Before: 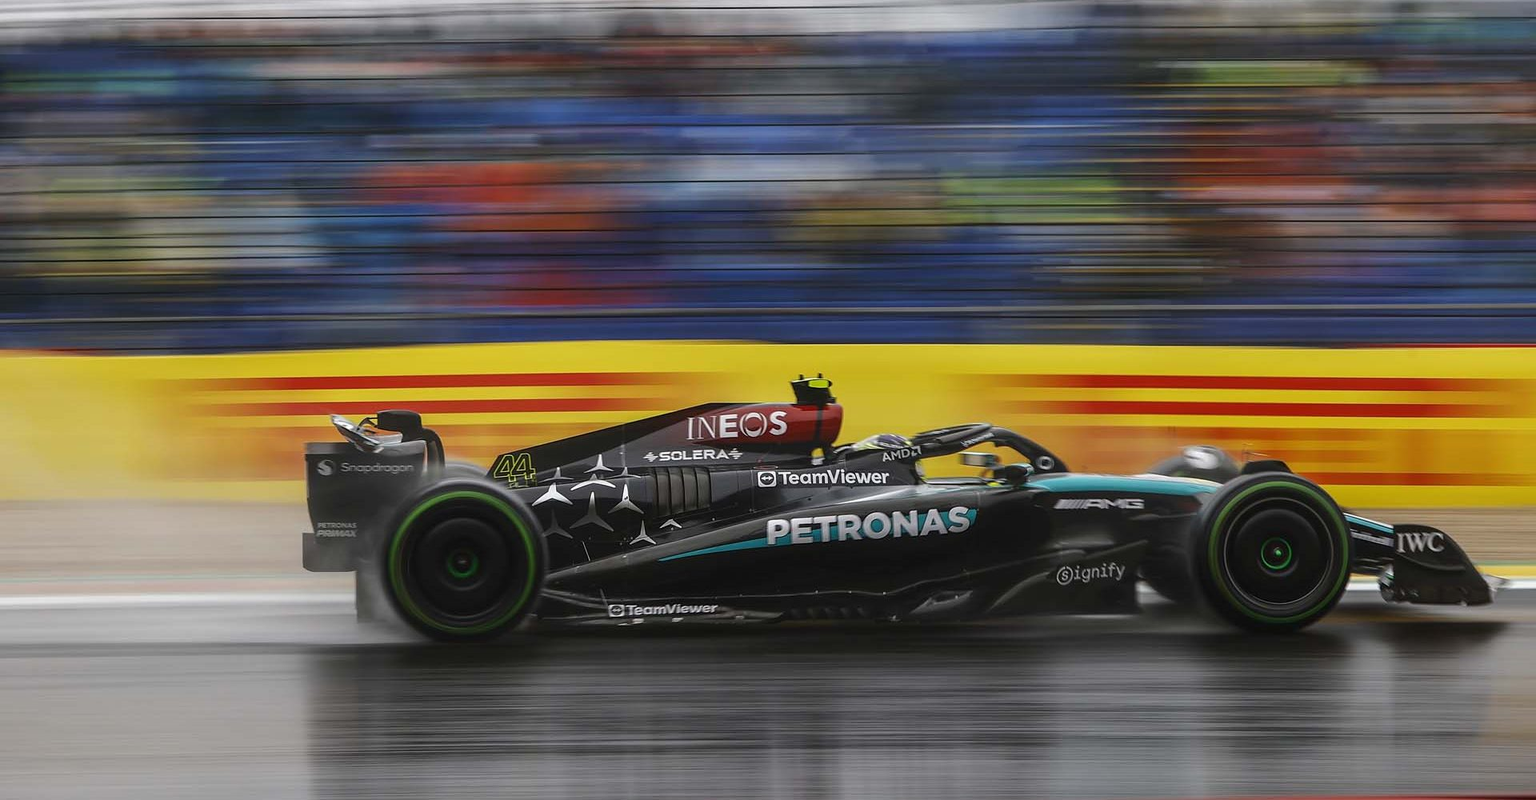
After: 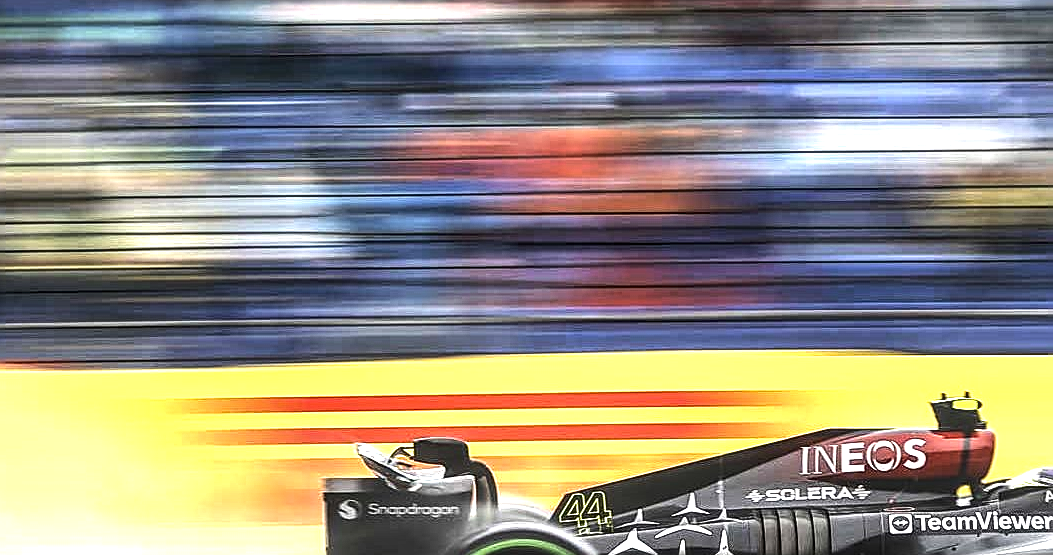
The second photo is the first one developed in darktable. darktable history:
exposure: black level correction -0.002, exposure 1.111 EV, compensate highlight preservation false
crop and rotate: left 3.055%, top 7.585%, right 42.087%, bottom 36.861%
contrast brightness saturation: contrast -0.077, brightness -0.037, saturation -0.111
sharpen: on, module defaults
local contrast: highlights 60%, shadows 59%, detail 160%
tone equalizer: -8 EV -0.739 EV, -7 EV -0.729 EV, -6 EV -0.576 EV, -5 EV -0.385 EV, -3 EV 0.4 EV, -2 EV 0.6 EV, -1 EV 0.701 EV, +0 EV 0.742 EV, edges refinement/feathering 500, mask exposure compensation -1.57 EV, preserve details no
